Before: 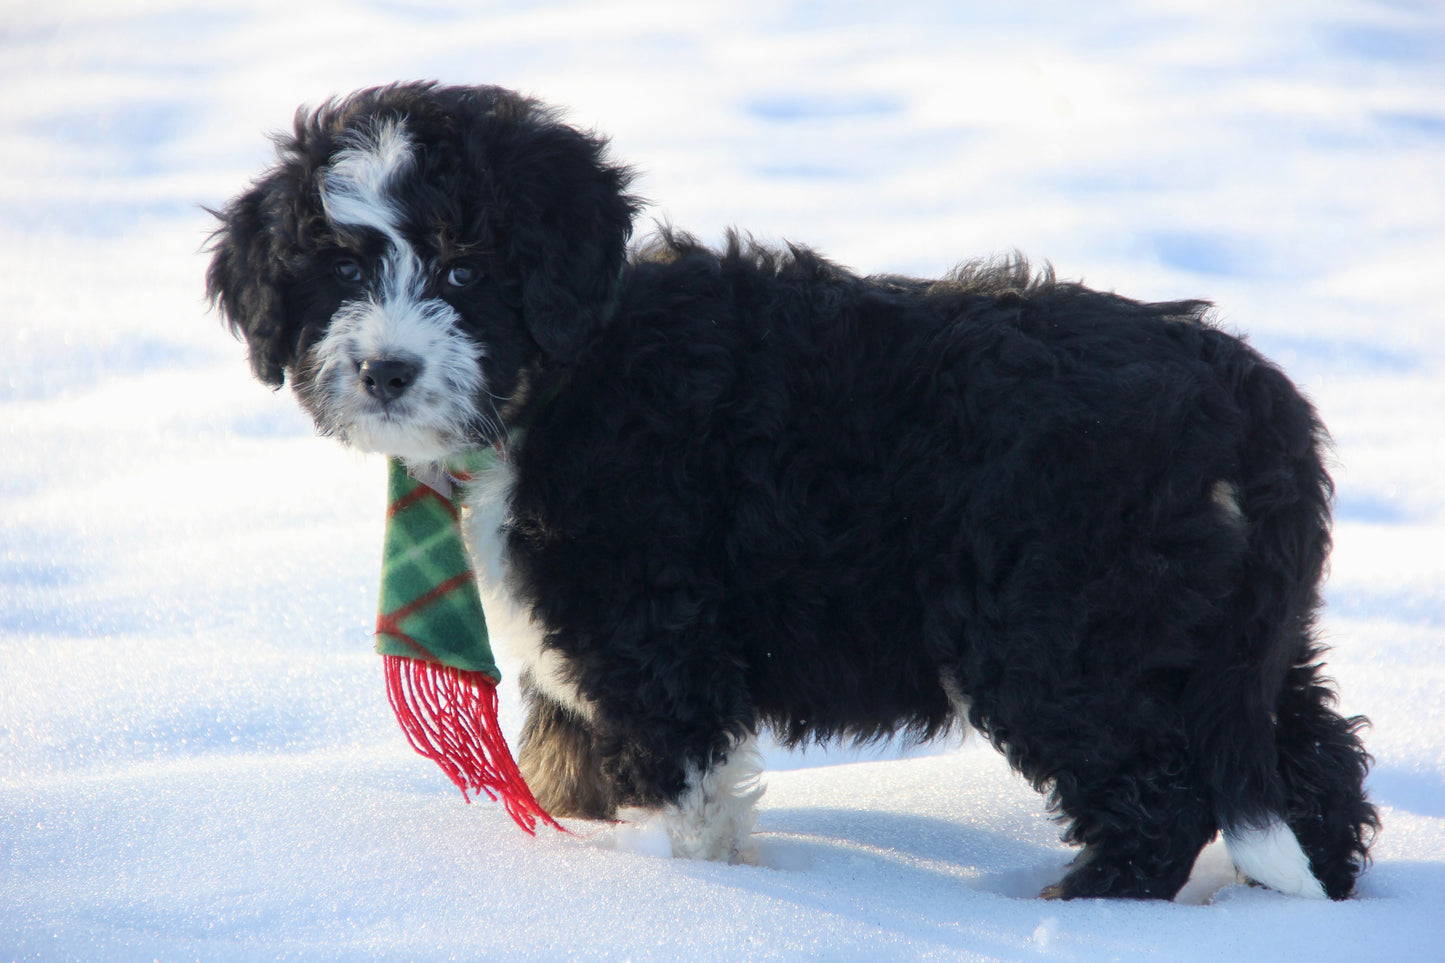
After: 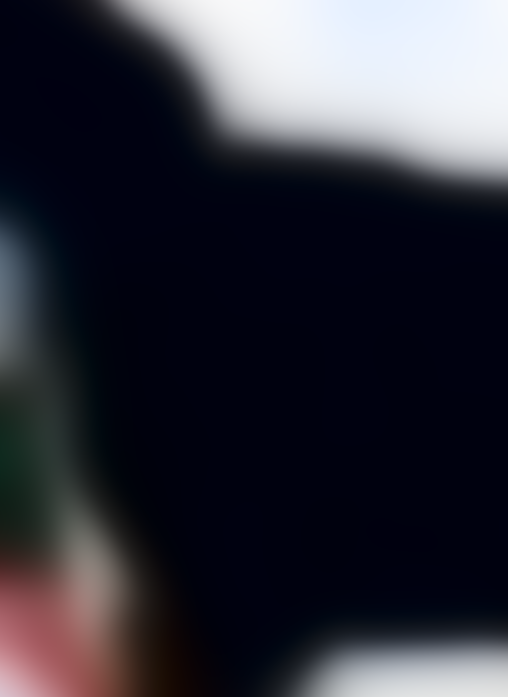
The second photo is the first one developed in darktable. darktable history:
lowpass: radius 31.92, contrast 1.72, brightness -0.98, saturation 0.94
crop and rotate: left 29.476%, top 10.214%, right 35.32%, bottom 17.333%
